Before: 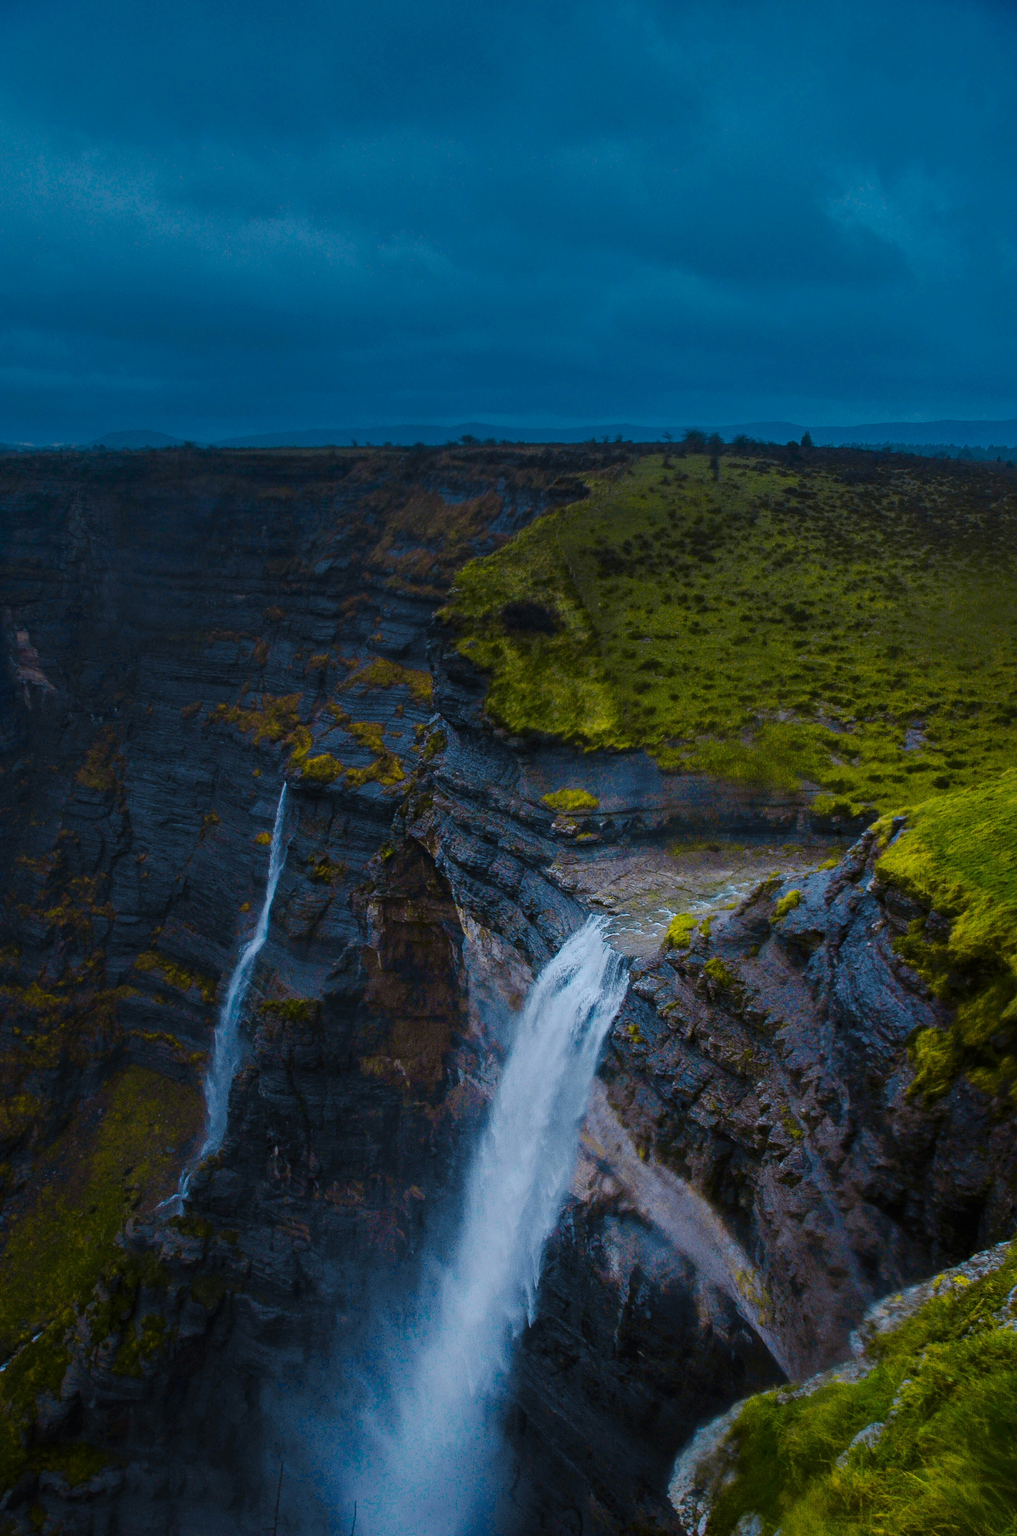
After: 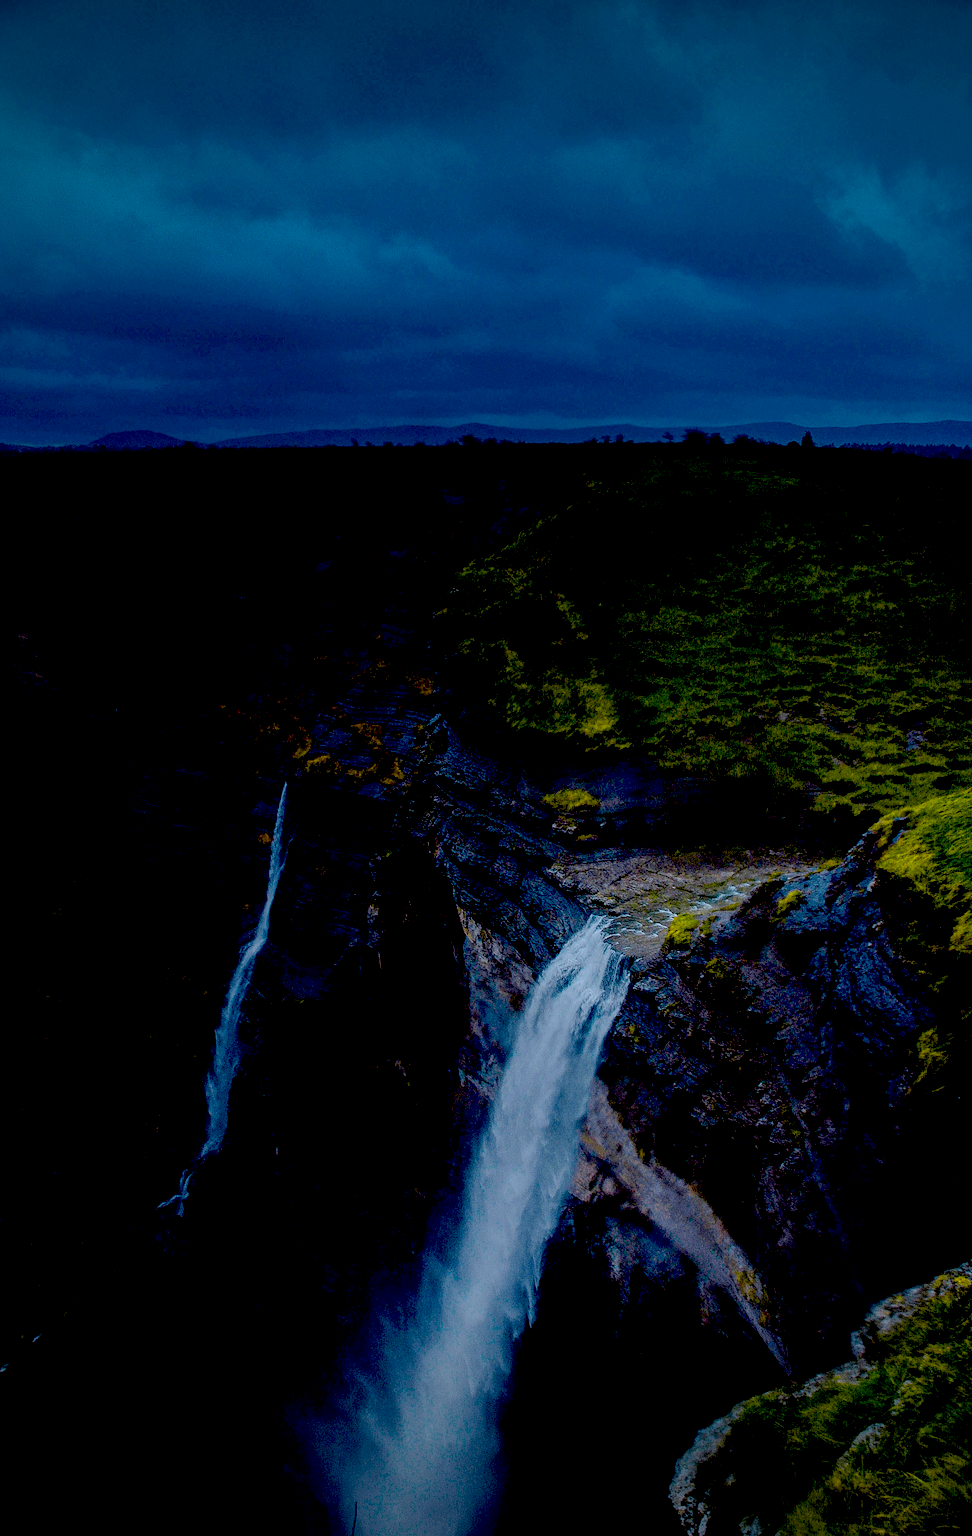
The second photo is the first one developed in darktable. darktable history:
crop: right 4.462%, bottom 0.018%
sharpen: amount 0.204
local contrast: on, module defaults
exposure: black level correction 0.056, exposure -0.034 EV, compensate exposure bias true, compensate highlight preservation false
vignetting: fall-off start 85.37%, fall-off radius 79.51%, brightness -0.575, width/height ratio 1.214
